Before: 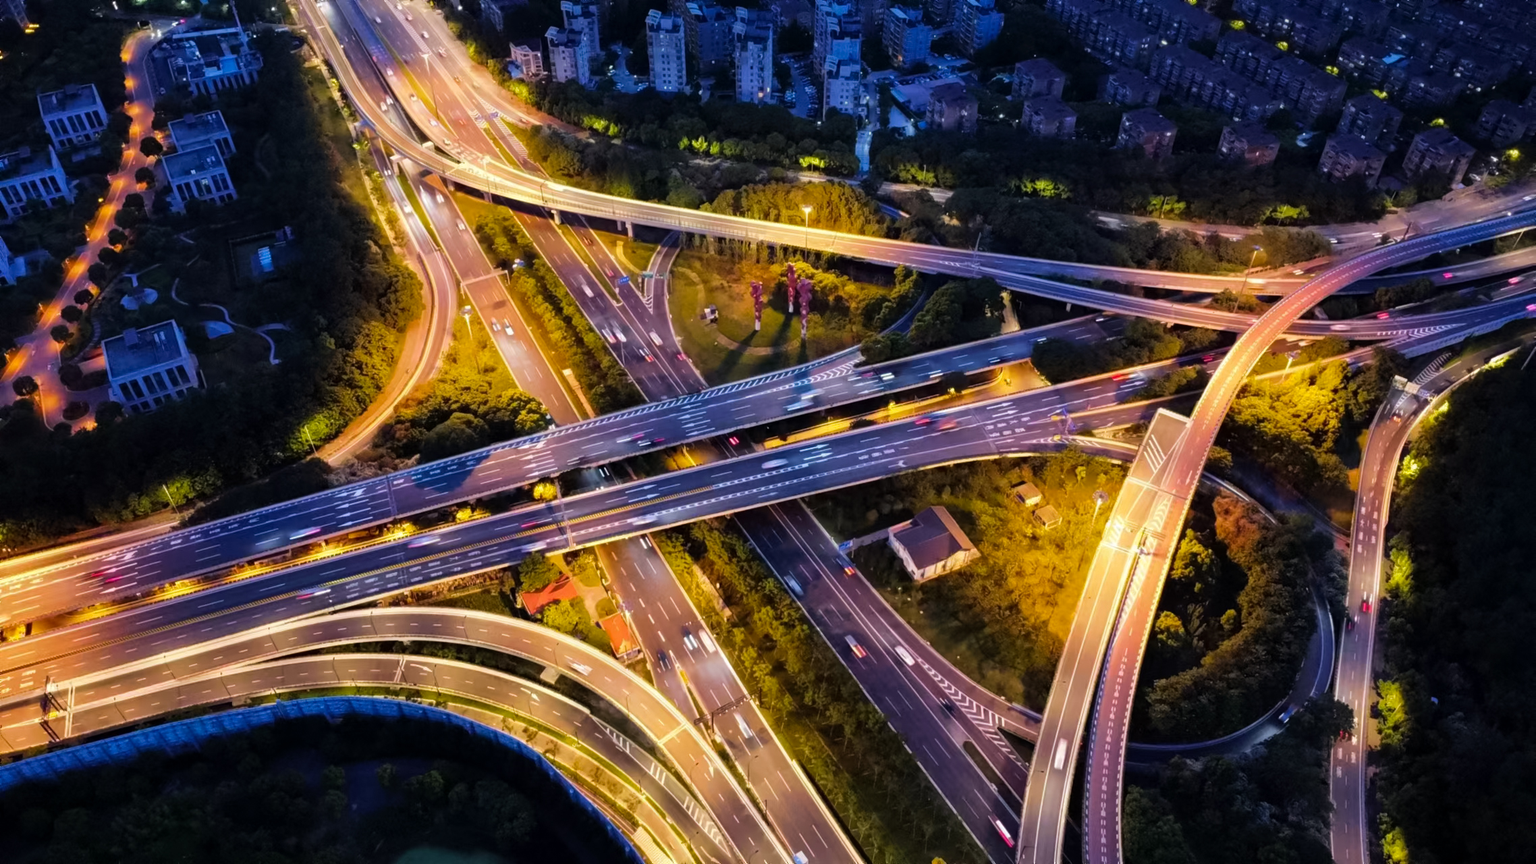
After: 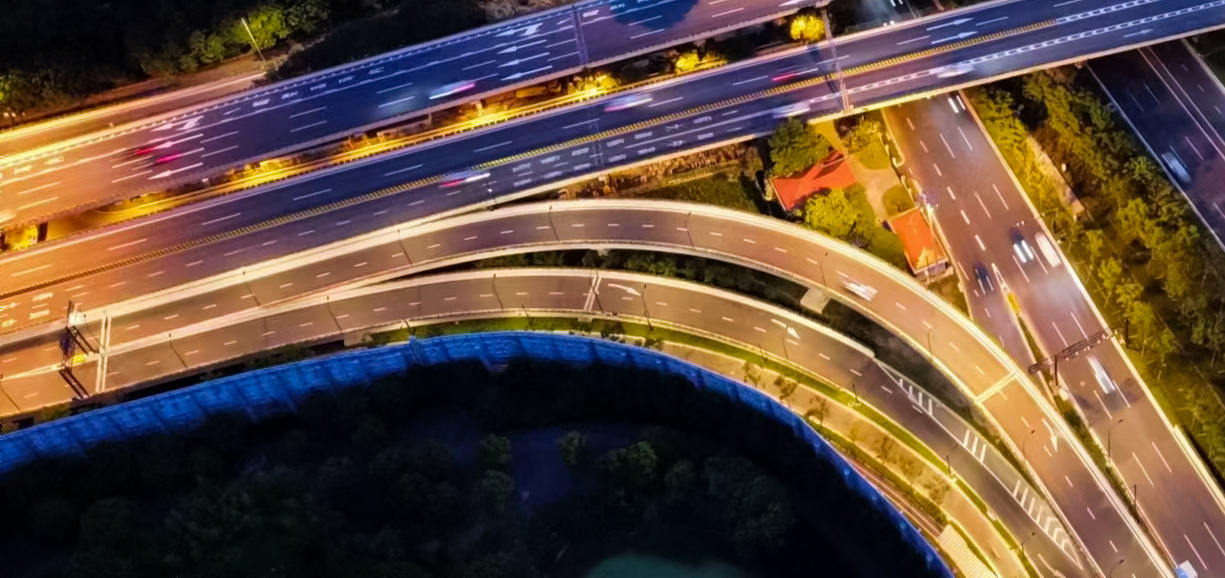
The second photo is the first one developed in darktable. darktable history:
crop and rotate: top 54.715%, right 46.155%, bottom 0.126%
tone equalizer: -7 EV 0.197 EV, -6 EV 0.142 EV, -5 EV 0.116 EV, -4 EV 0.071 EV, -2 EV -0.035 EV, -1 EV -0.039 EV, +0 EV -0.074 EV, edges refinement/feathering 500, mask exposure compensation -1.57 EV, preserve details no
